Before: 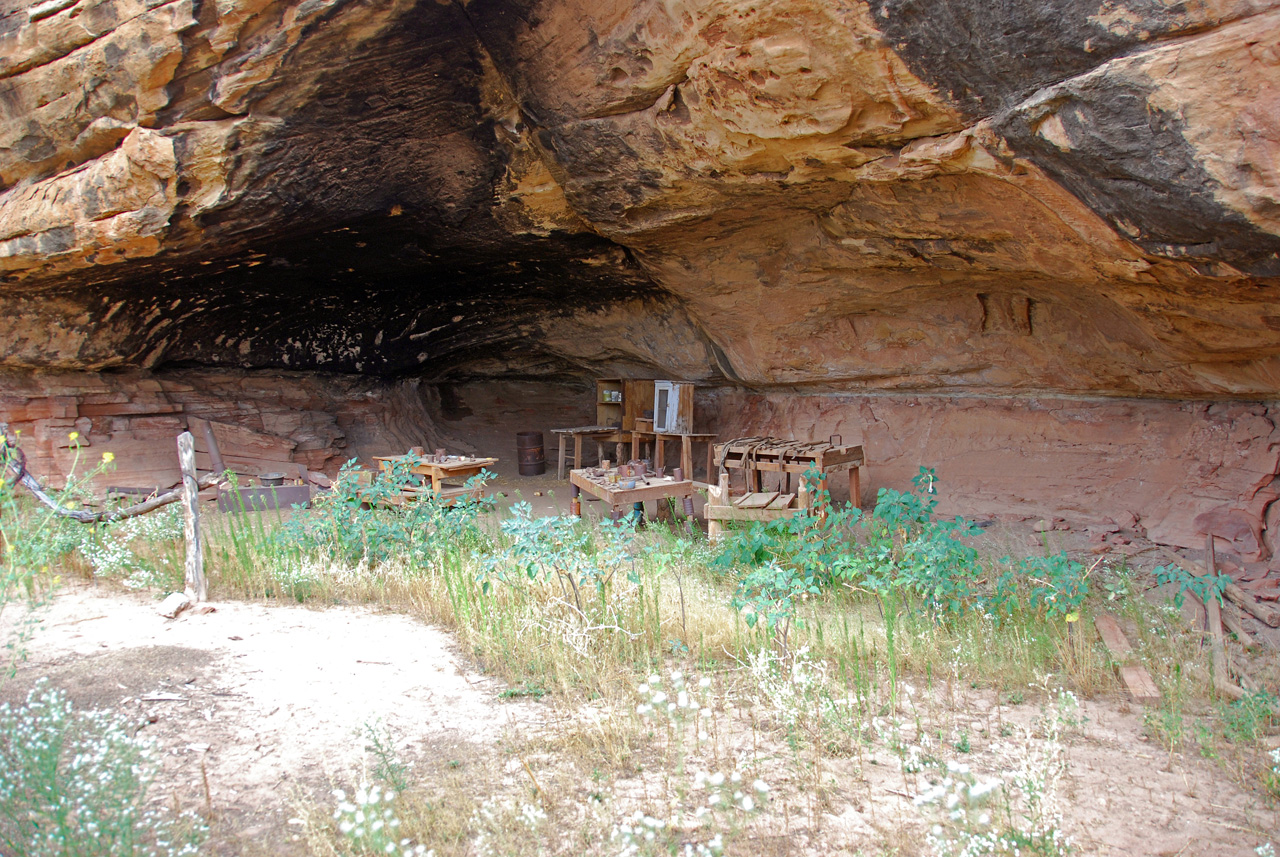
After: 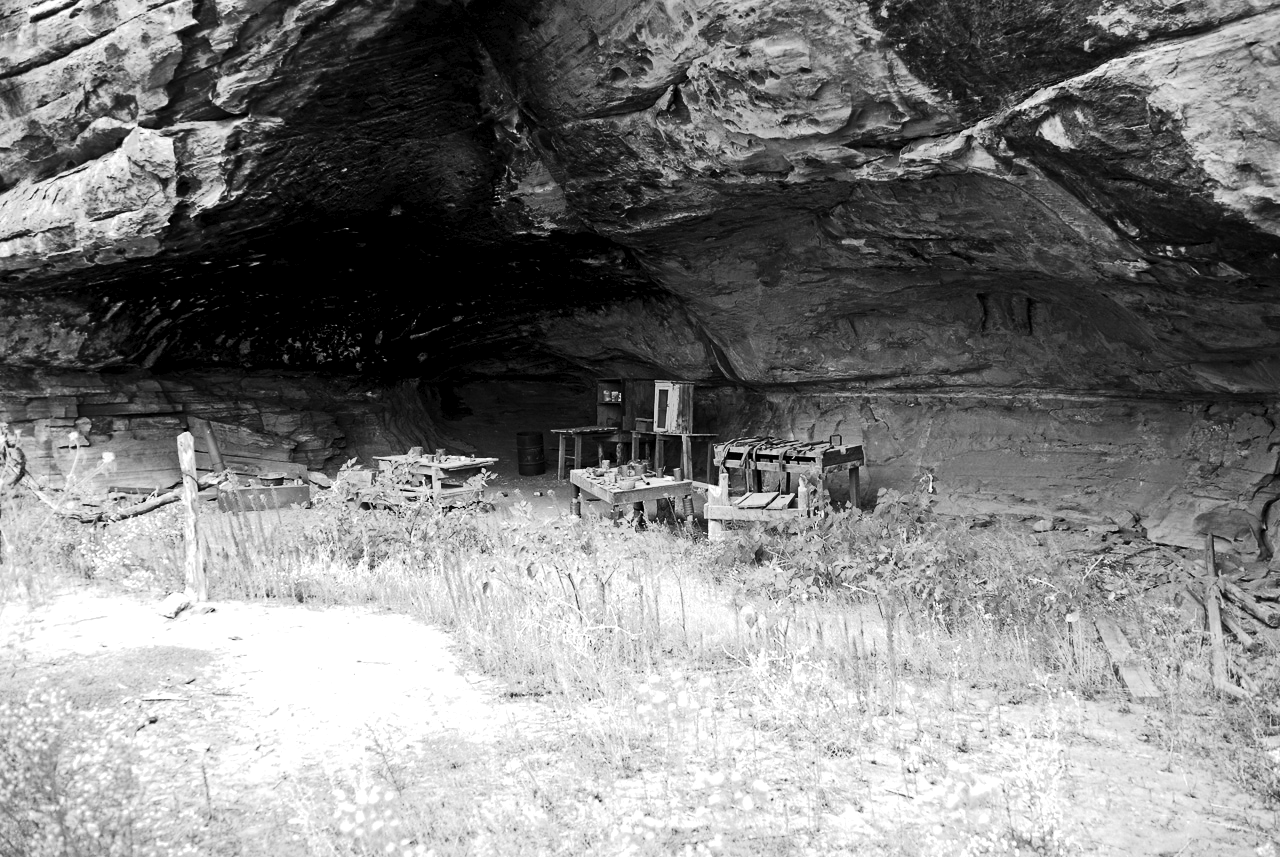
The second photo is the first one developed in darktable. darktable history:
monochrome: on, module defaults
contrast brightness saturation: contrast 0.2, brightness -0.11, saturation 0.1
tone curve: curves: ch0 [(0, 0) (0.003, 0.023) (0.011, 0.024) (0.025, 0.026) (0.044, 0.035) (0.069, 0.05) (0.1, 0.071) (0.136, 0.098) (0.177, 0.135) (0.224, 0.172) (0.277, 0.227) (0.335, 0.296) (0.399, 0.372) (0.468, 0.462) (0.543, 0.58) (0.623, 0.697) (0.709, 0.789) (0.801, 0.86) (0.898, 0.918) (1, 1)], preserve colors none
rgb levels: levels [[0.01, 0.419, 0.839], [0, 0.5, 1], [0, 0.5, 1]]
color zones: curves: ch0 [(0, 0.5) (0.125, 0.4) (0.25, 0.5) (0.375, 0.4) (0.5, 0.4) (0.625, 0.35) (0.75, 0.35) (0.875, 0.5)]; ch1 [(0, 0.35) (0.125, 0.45) (0.25, 0.35) (0.375, 0.35) (0.5, 0.35) (0.625, 0.35) (0.75, 0.45) (0.875, 0.35)]; ch2 [(0, 0.6) (0.125, 0.5) (0.25, 0.5) (0.375, 0.6) (0.5, 0.6) (0.625, 0.5) (0.75, 0.5) (0.875, 0.5)]
exposure: exposure -0.01 EV, compensate highlight preservation false
